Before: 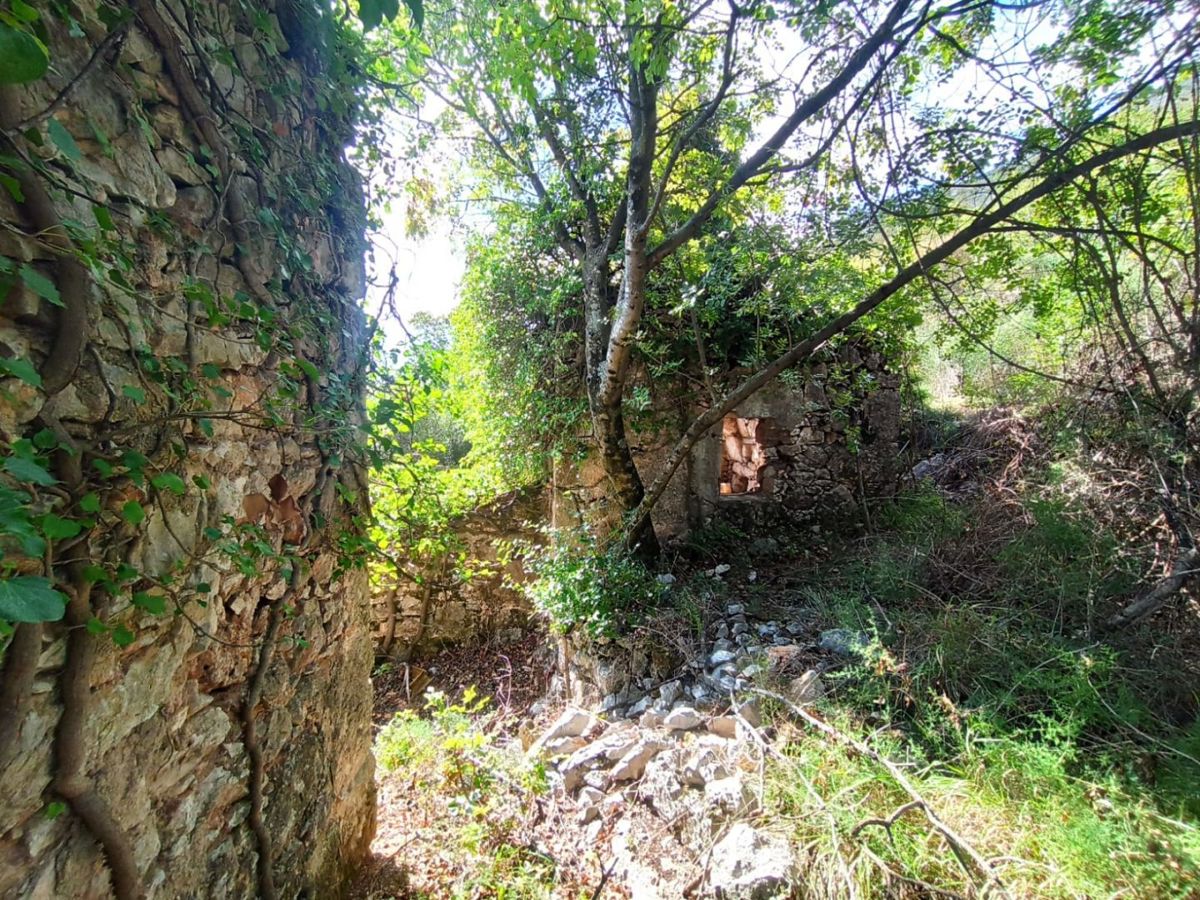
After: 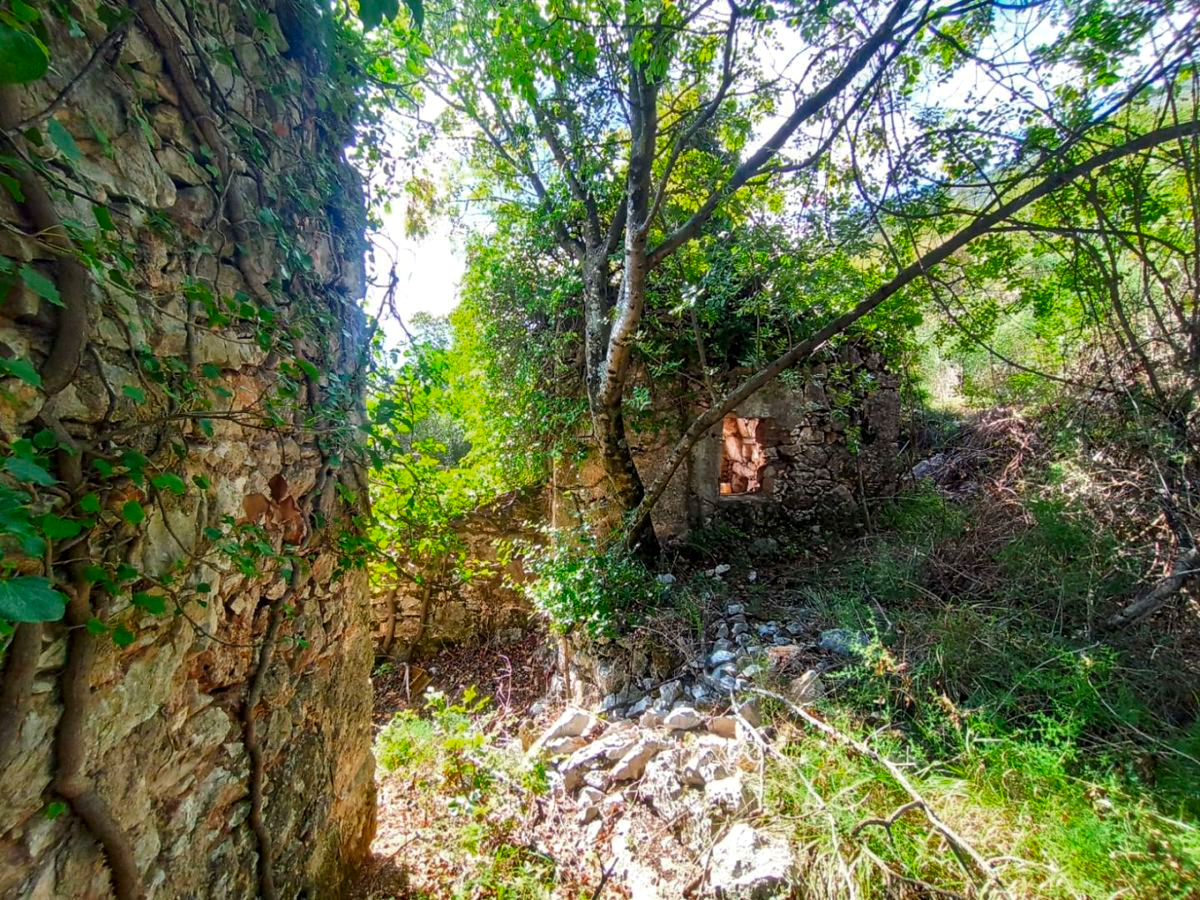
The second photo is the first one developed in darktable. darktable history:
color zones: curves: ch0 [(0, 0.425) (0.143, 0.422) (0.286, 0.42) (0.429, 0.419) (0.571, 0.419) (0.714, 0.42) (0.857, 0.422) (1, 0.425)]; ch1 [(0, 0.666) (0.143, 0.669) (0.286, 0.671) (0.429, 0.67) (0.571, 0.67) (0.714, 0.67) (0.857, 0.67) (1, 0.666)]
local contrast: on, module defaults
